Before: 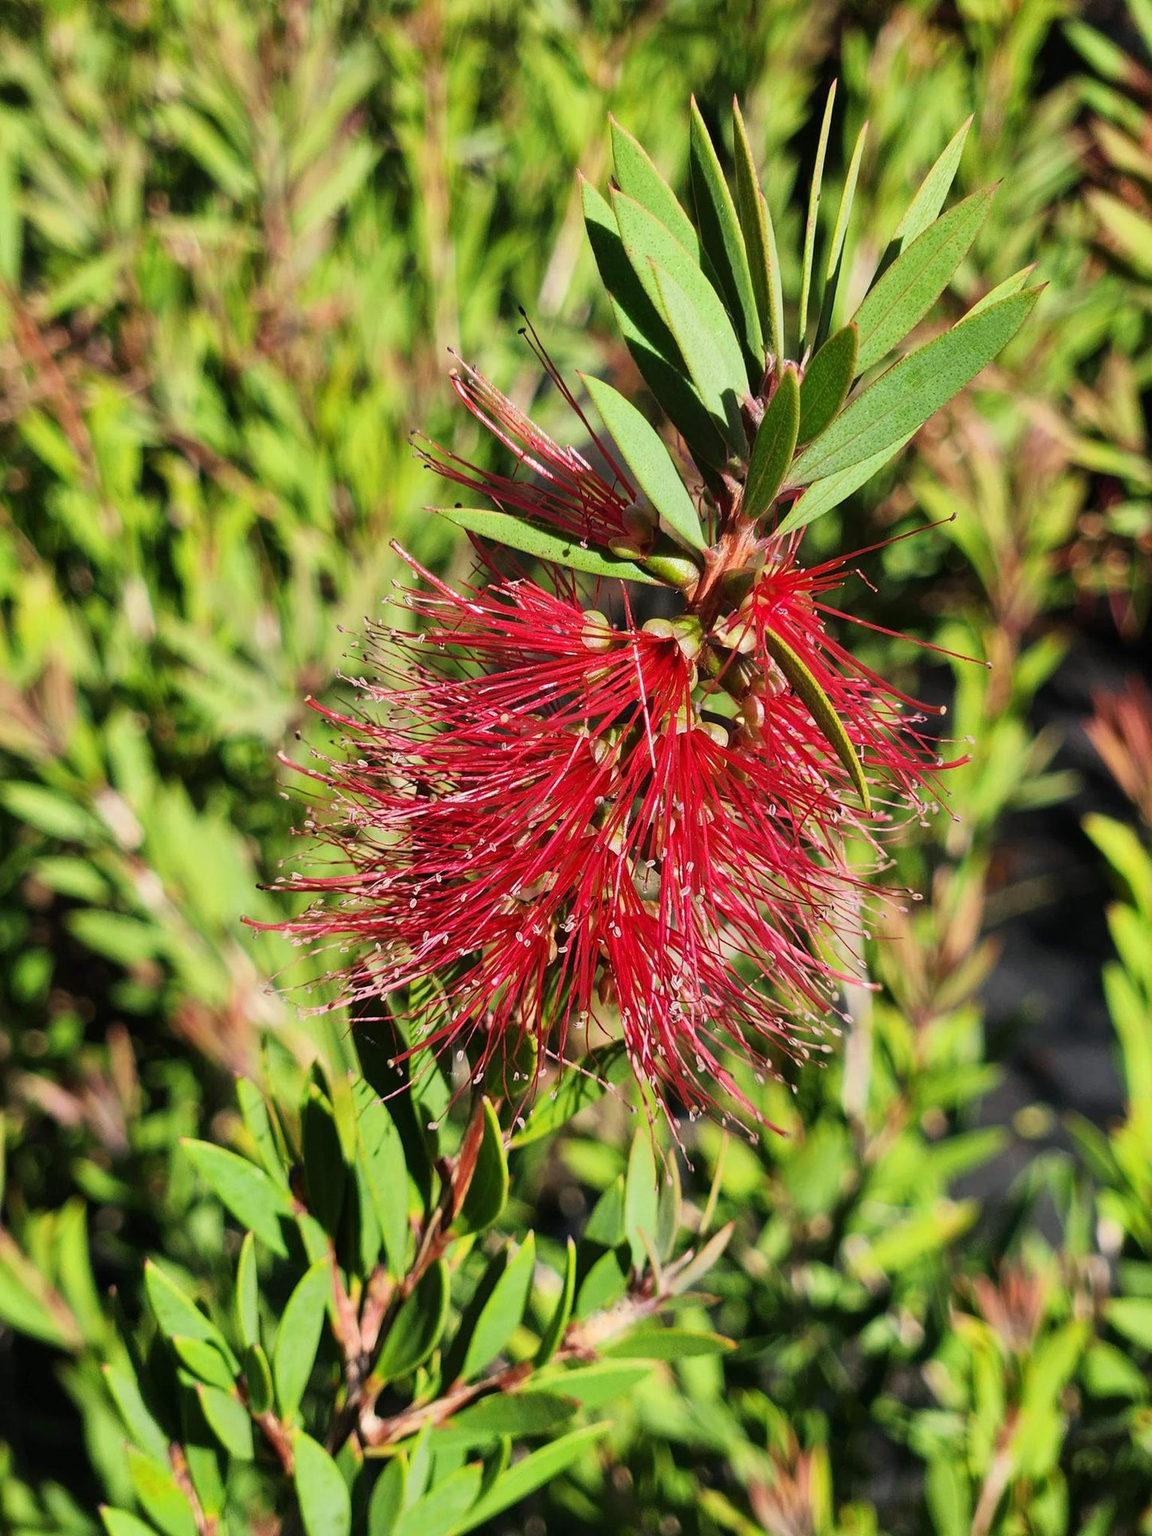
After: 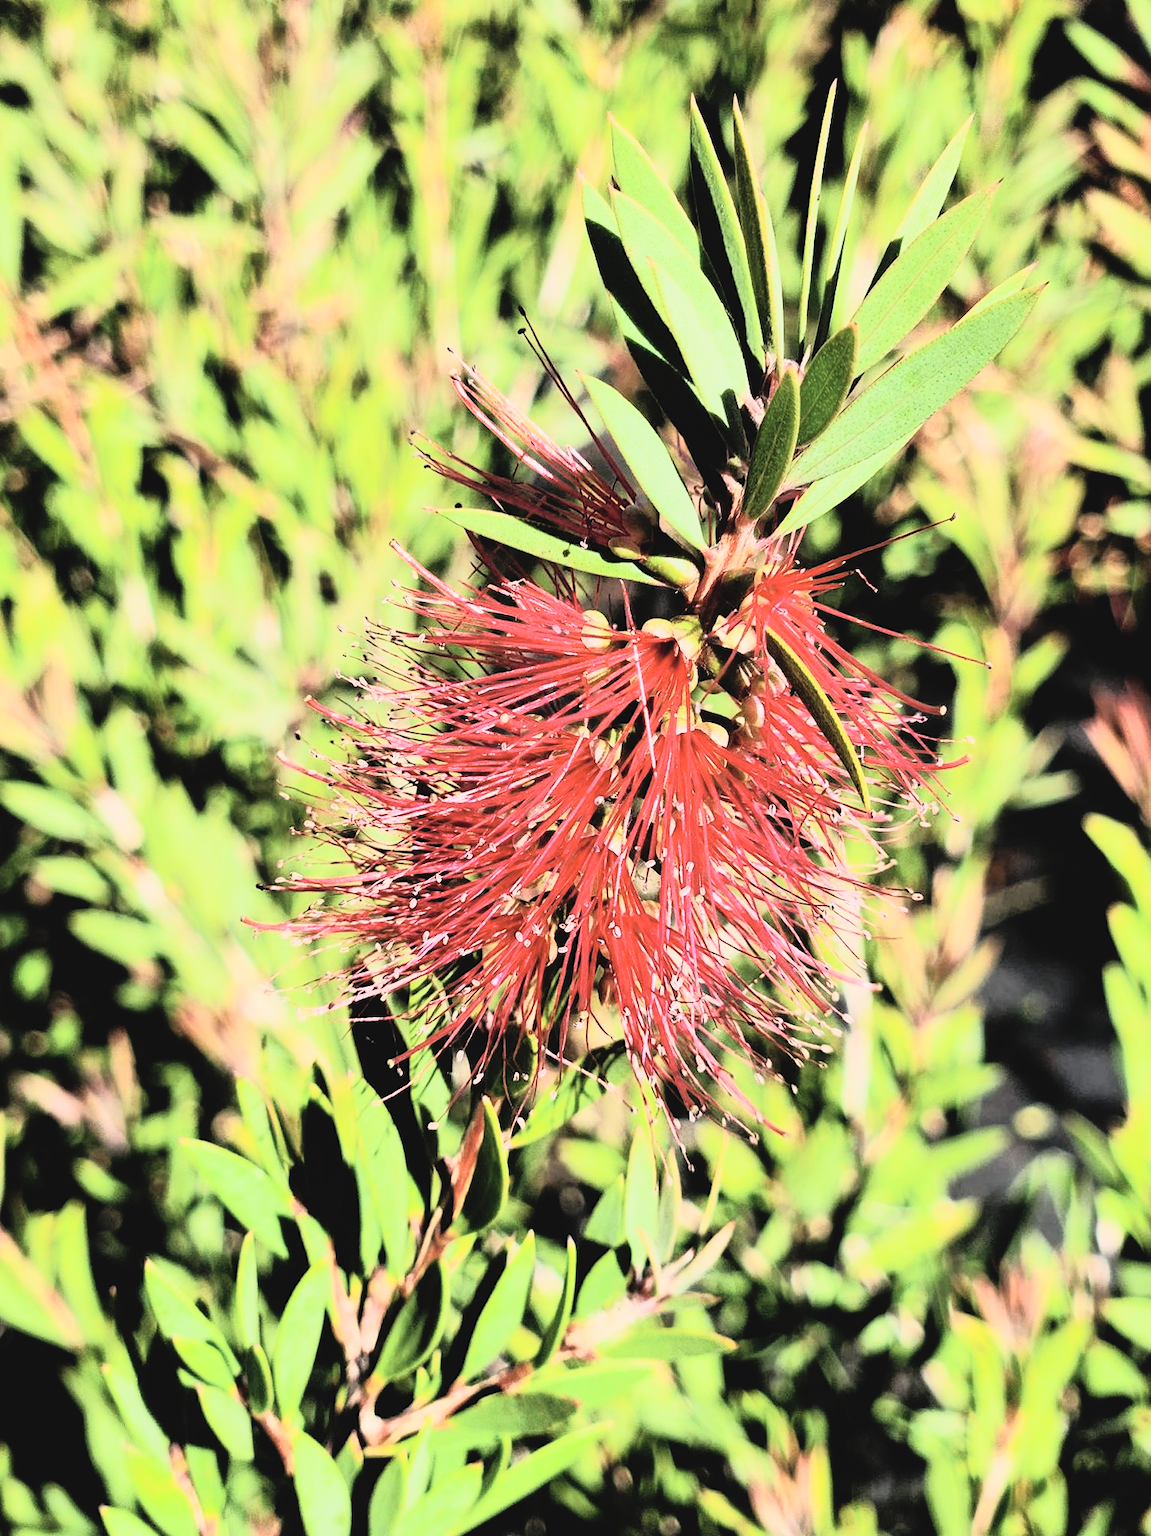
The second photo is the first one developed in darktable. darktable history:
filmic rgb: black relative exposure -5 EV, hardness 2.88, contrast 1.3, highlights saturation mix -10%
tone curve: curves: ch0 [(0, 0.052) (0.207, 0.35) (0.392, 0.592) (0.54, 0.803) (0.725, 0.922) (0.99, 0.974)], color space Lab, independent channels, preserve colors none
tone equalizer: on, module defaults
